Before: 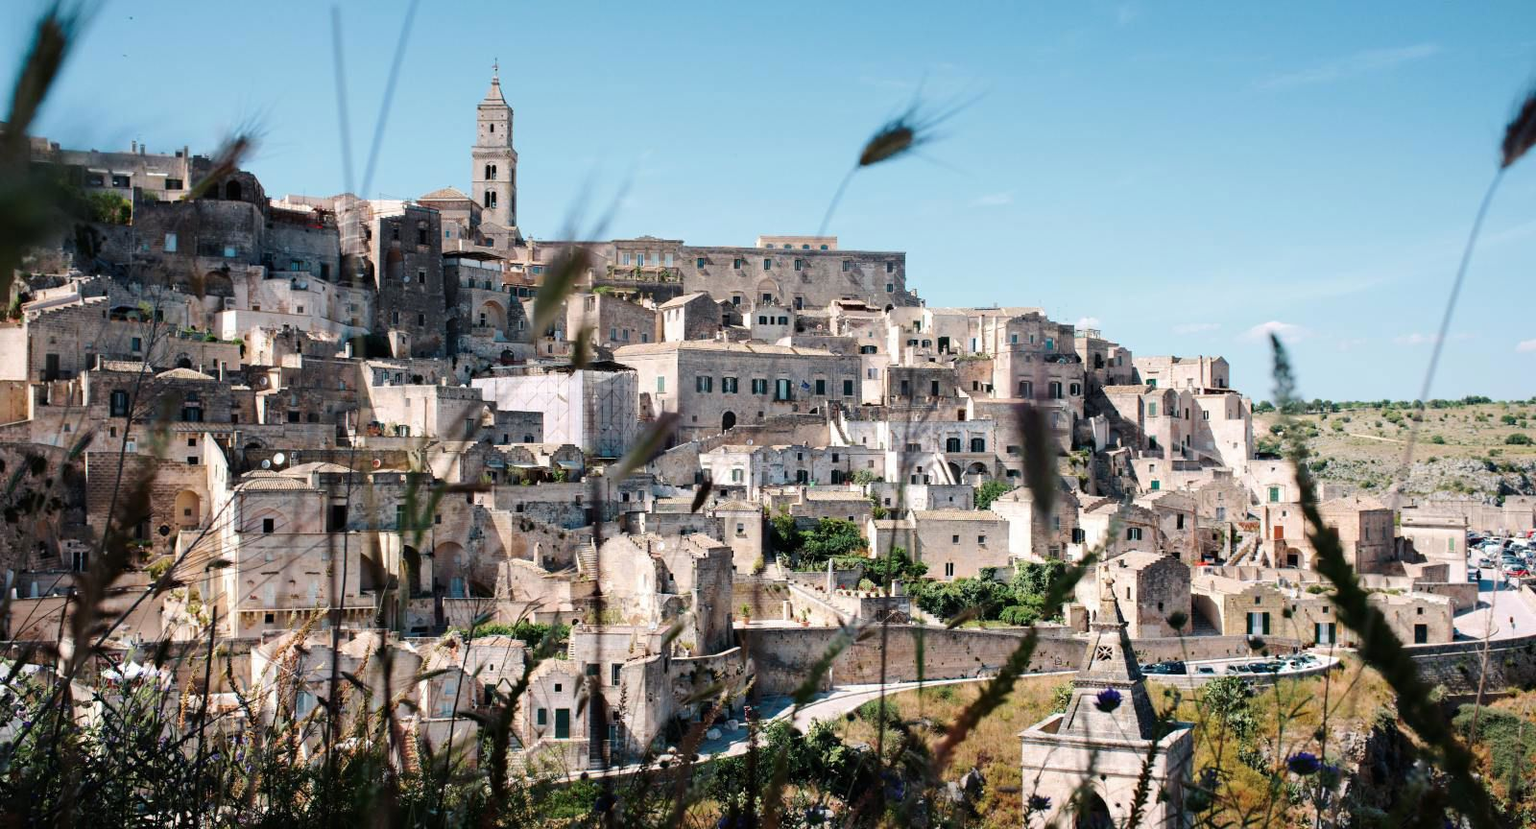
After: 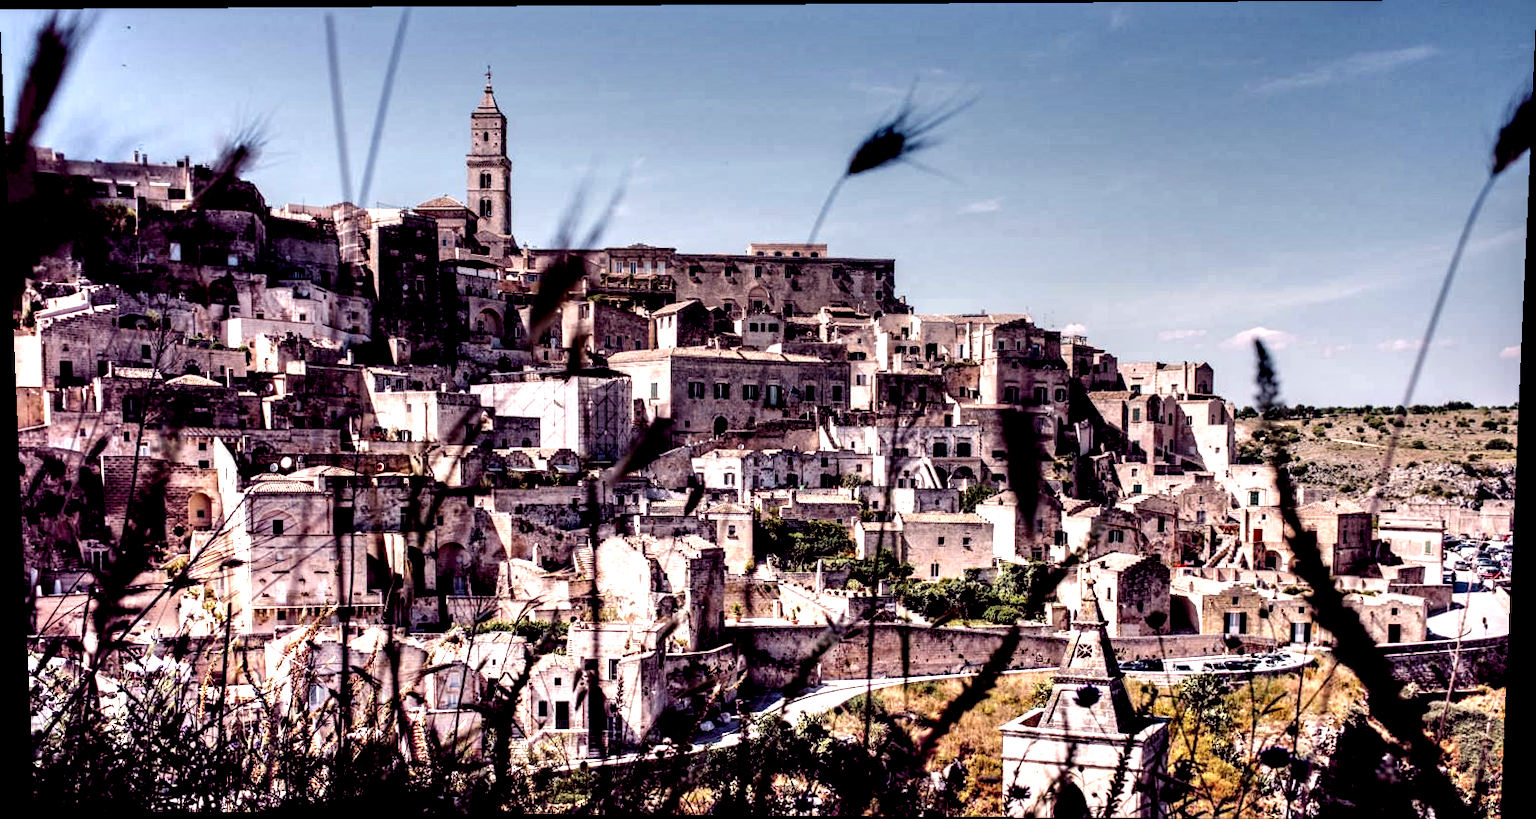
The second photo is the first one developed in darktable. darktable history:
rotate and perspective: lens shift (vertical) 0.048, lens shift (horizontal) -0.024, automatic cropping off
color balance rgb: shadows lift › chroma 6.43%, shadows lift › hue 305.74°, highlights gain › chroma 2.43%, highlights gain › hue 35.74°, global offset › chroma 0.28%, global offset › hue 320.29°, linear chroma grading › global chroma 5.5%, perceptual saturation grading › global saturation 30%, contrast 5.15%
graduated density: on, module defaults
local contrast: highlights 115%, shadows 42%, detail 293%
exposure: black level correction 0.009, exposure -0.637 EV, compensate highlight preservation false
tone equalizer: on, module defaults
